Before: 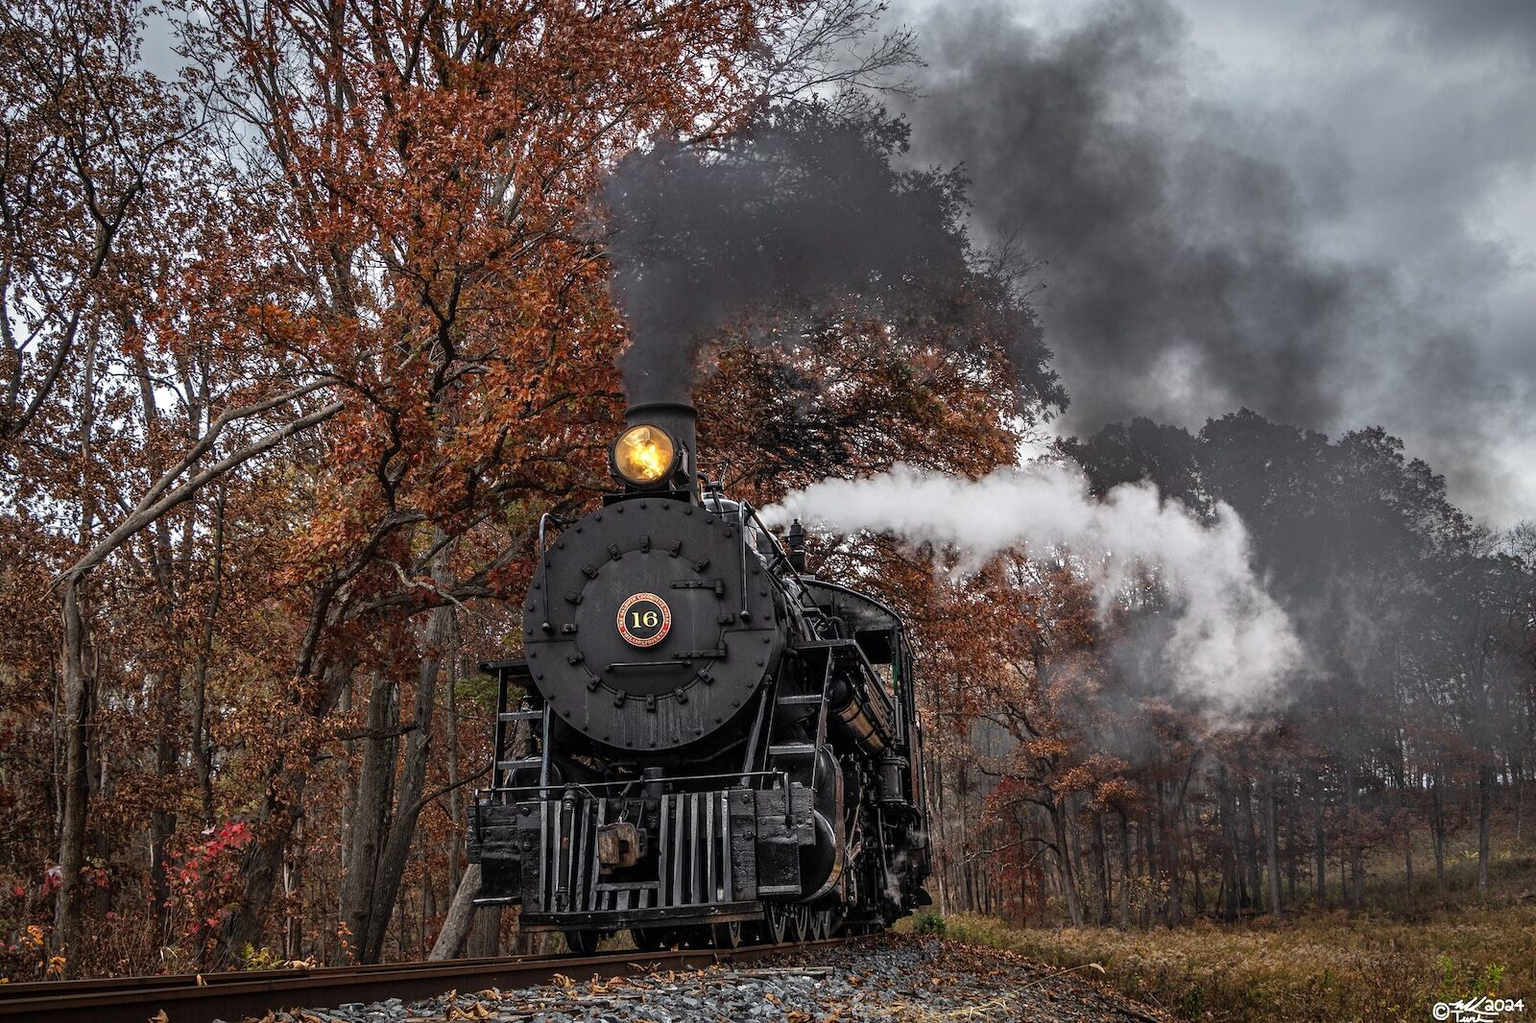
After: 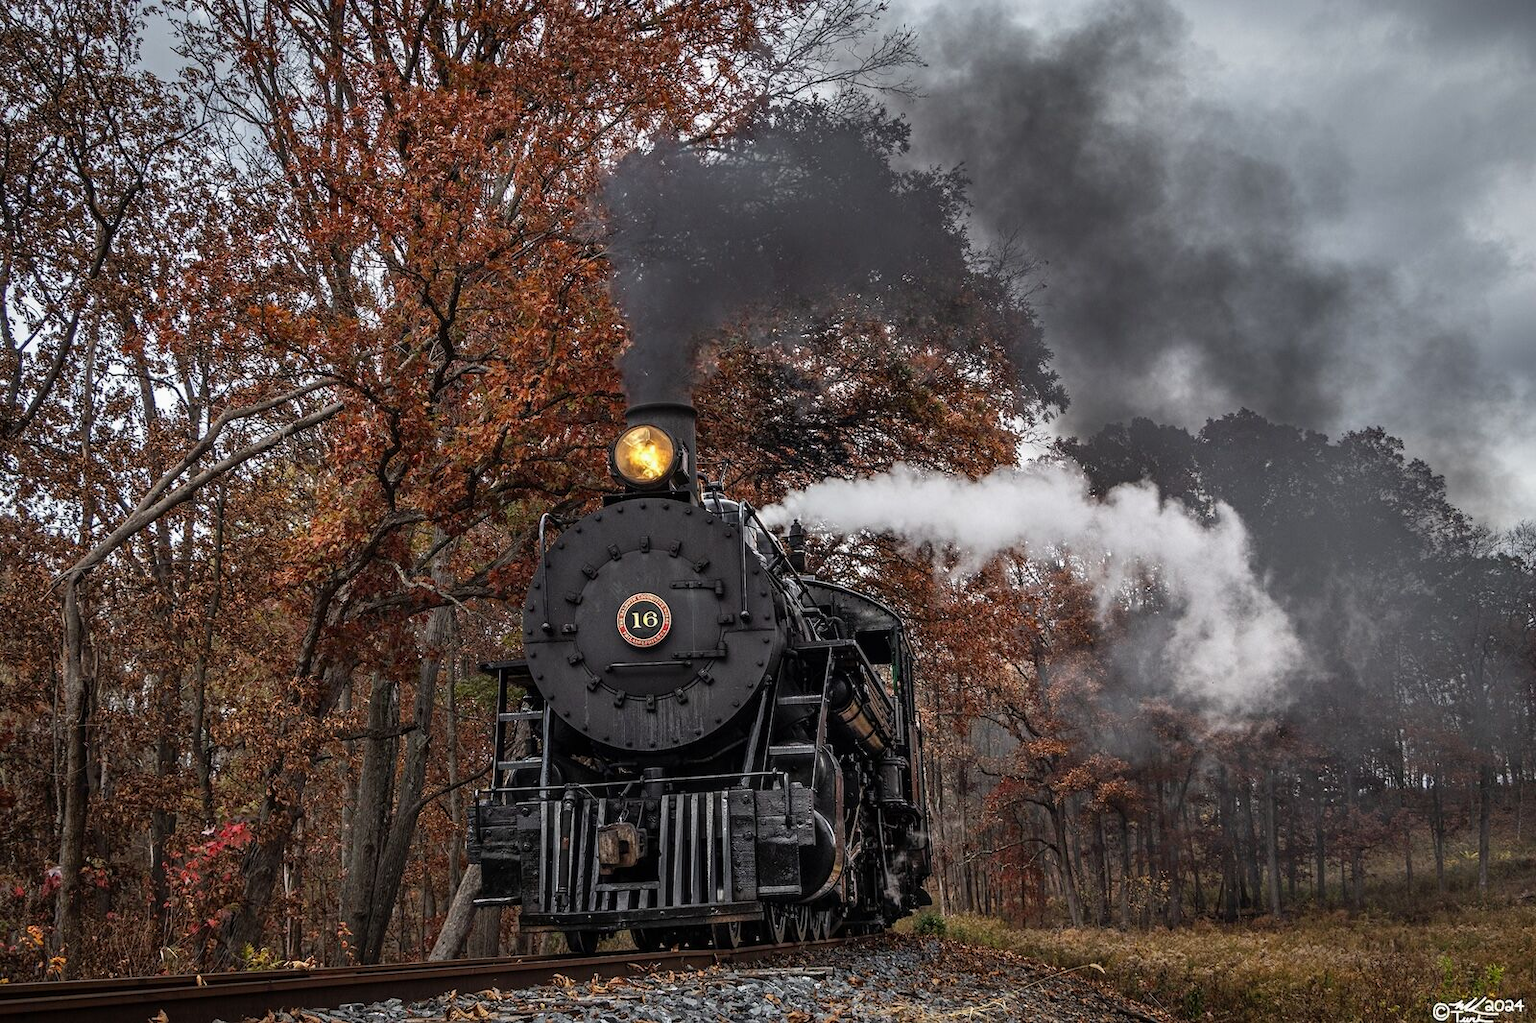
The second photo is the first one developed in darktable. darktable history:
exposure: exposure -0.047 EV, compensate highlight preservation false
